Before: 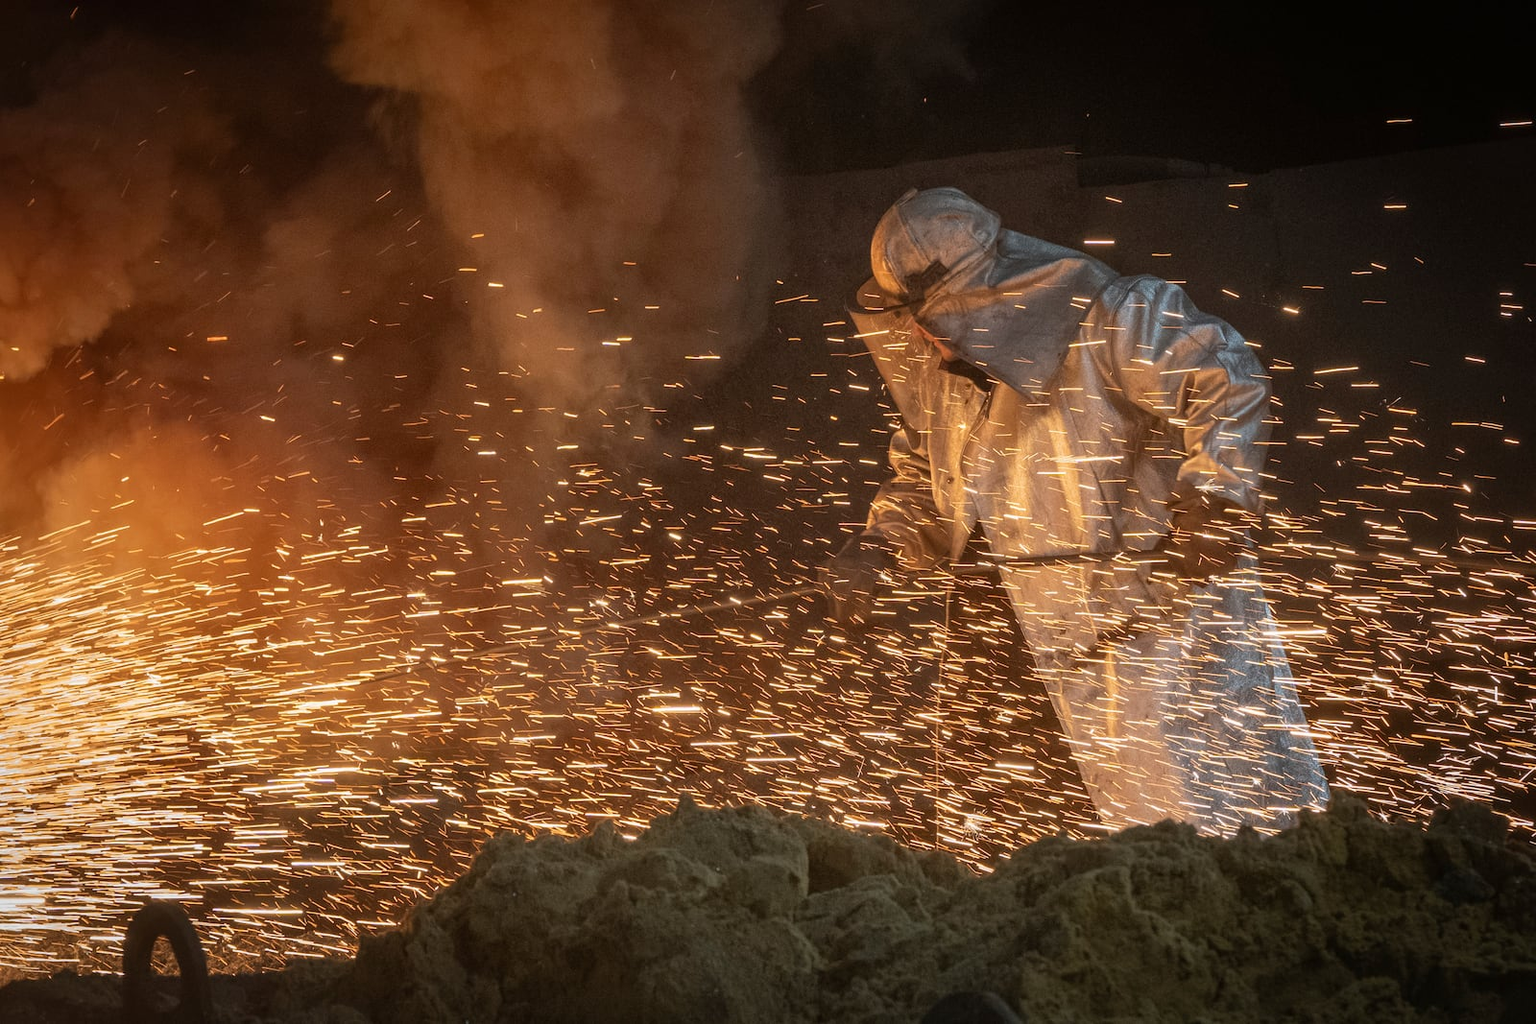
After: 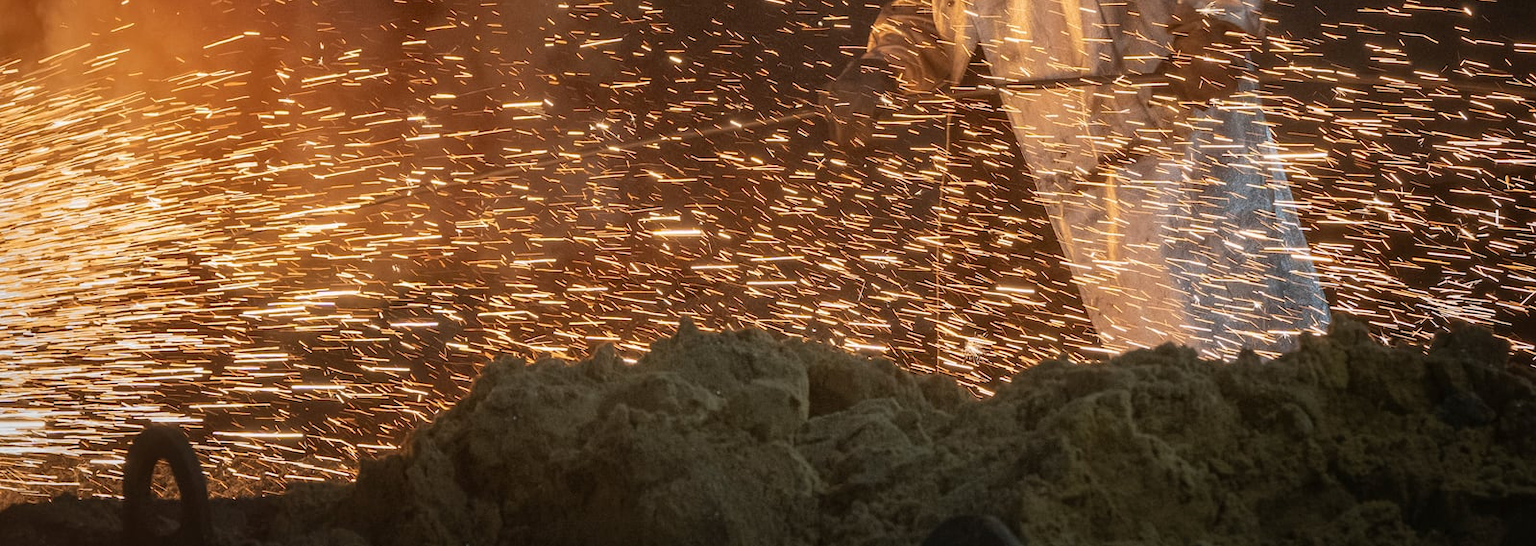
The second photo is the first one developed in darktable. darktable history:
crop and rotate: top 46.614%, right 0.008%
